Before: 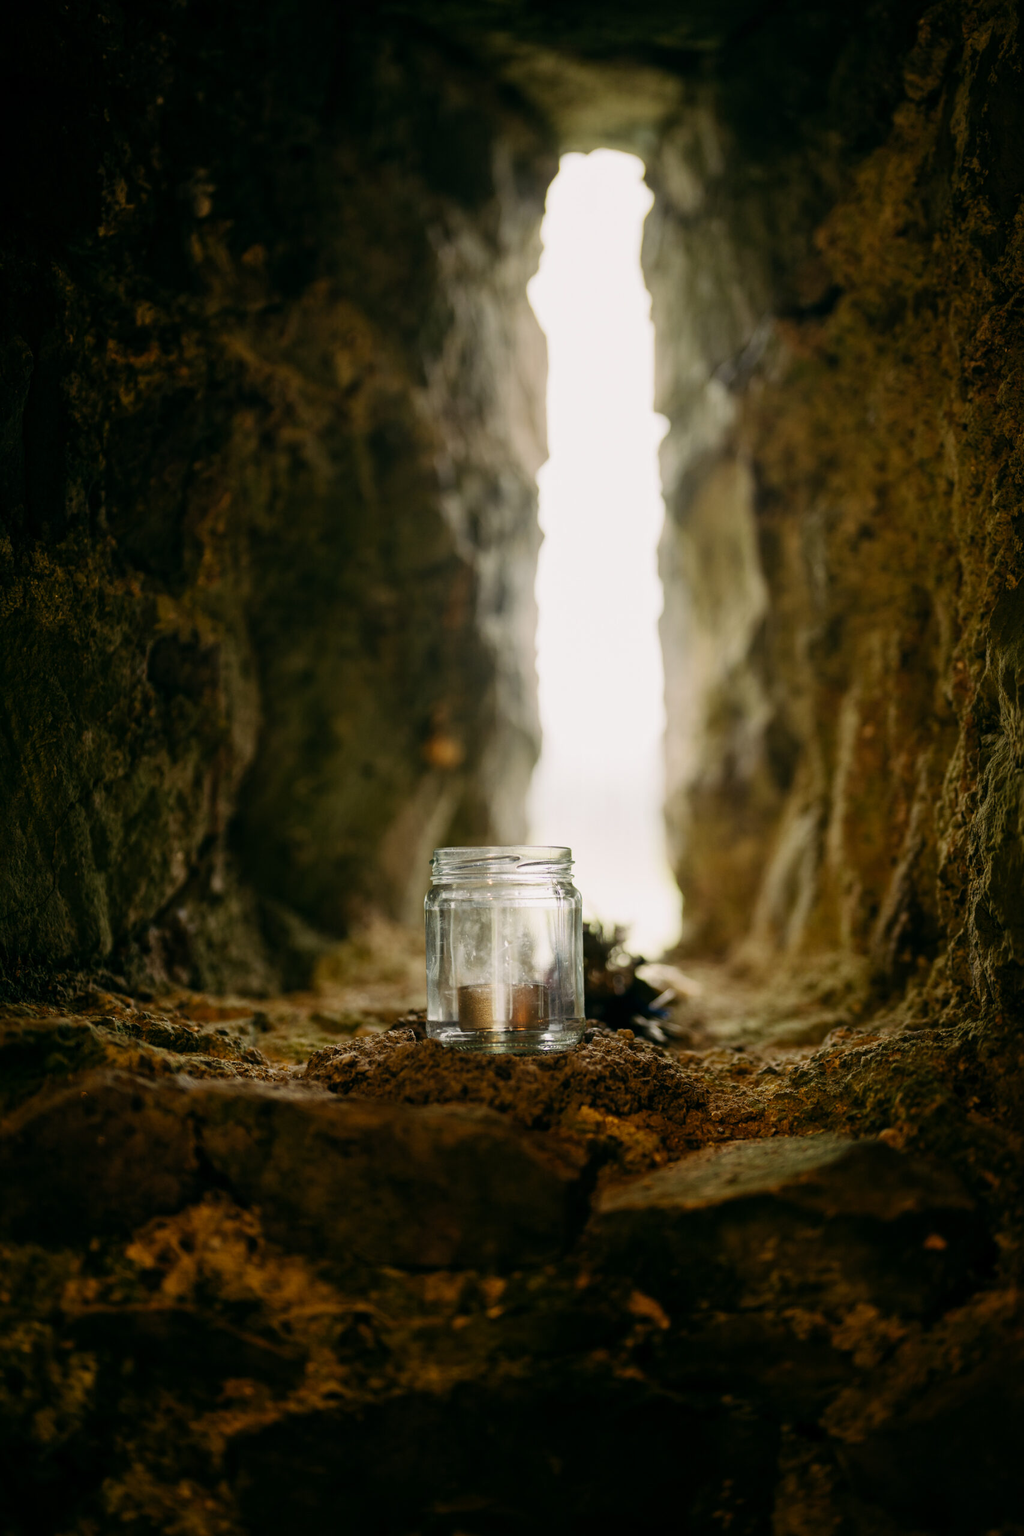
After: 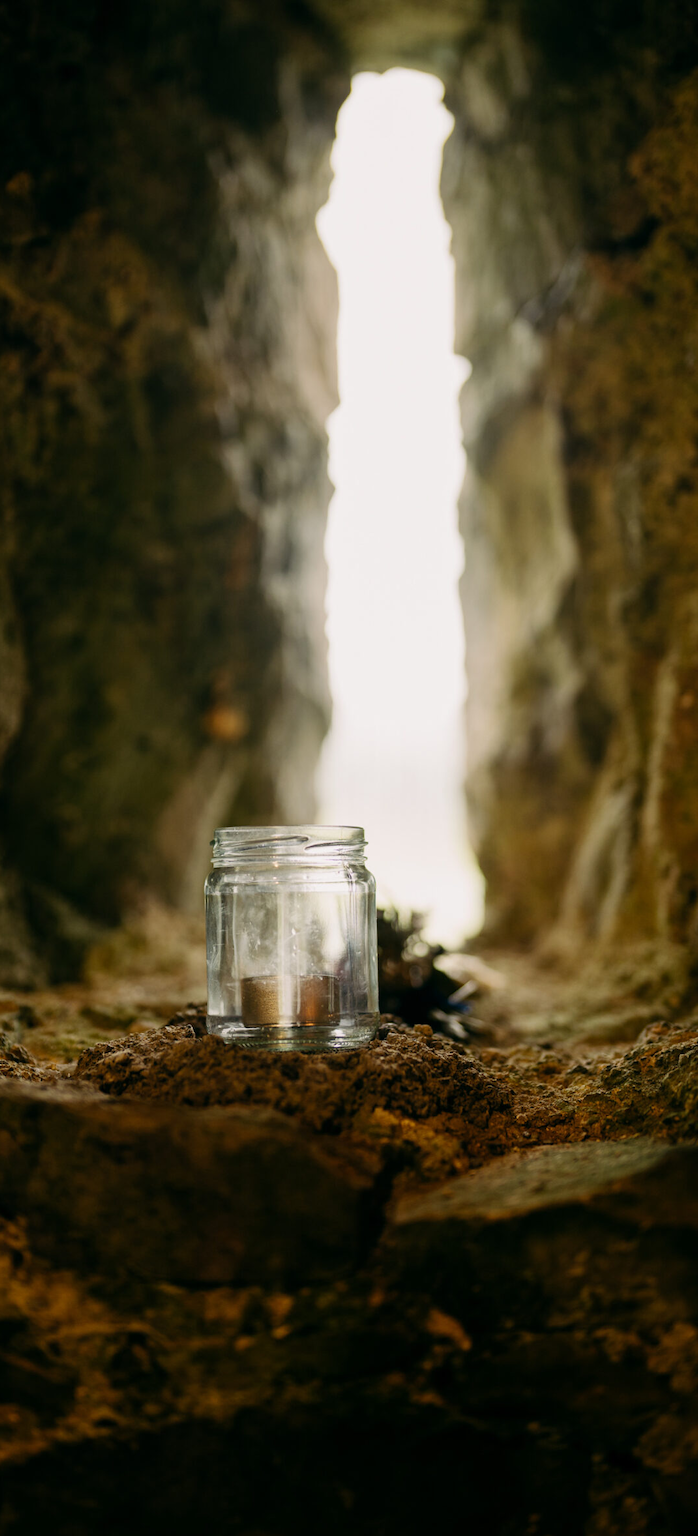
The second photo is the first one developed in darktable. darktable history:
crop and rotate: left 23.133%, top 5.642%, right 14.112%, bottom 2.305%
